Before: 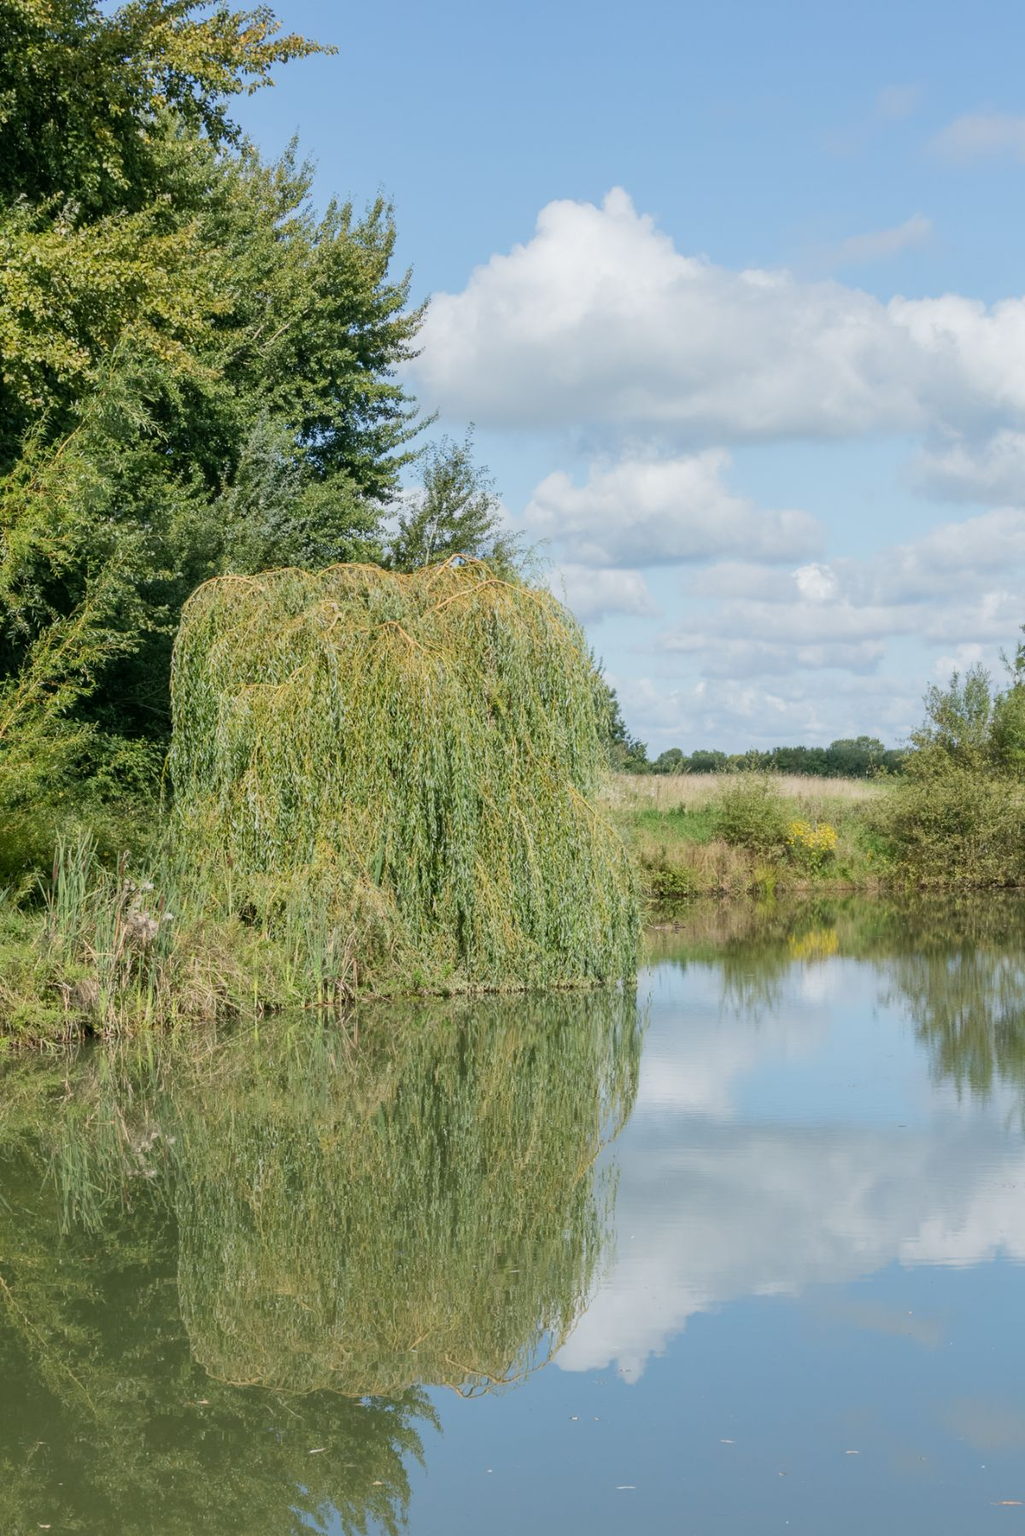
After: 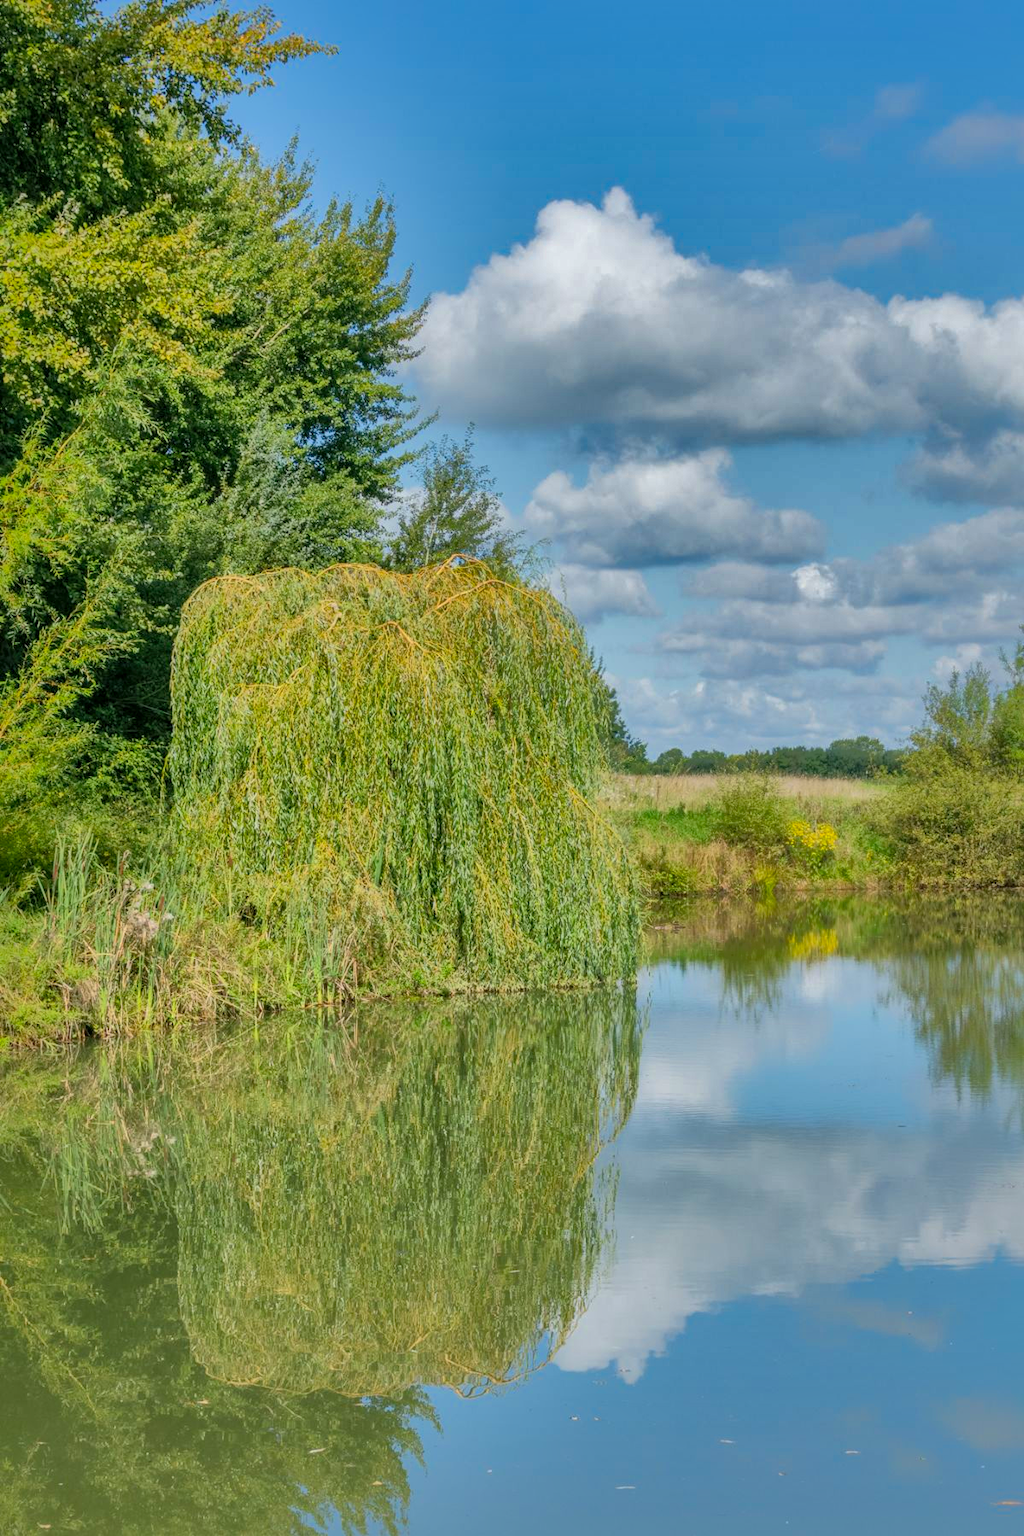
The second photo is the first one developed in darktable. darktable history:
shadows and highlights: shadows 38.43, highlights -74.54
color zones: curves: ch0 [(0, 0.613) (0.01, 0.613) (0.245, 0.448) (0.498, 0.529) (0.642, 0.665) (0.879, 0.777) (0.99, 0.613)]; ch1 [(0, 0) (0.143, 0) (0.286, 0) (0.429, 0) (0.571, 0) (0.714, 0) (0.857, 0)], mix -121.96%
contrast brightness saturation: brightness 0.09, saturation 0.19
local contrast: on, module defaults
